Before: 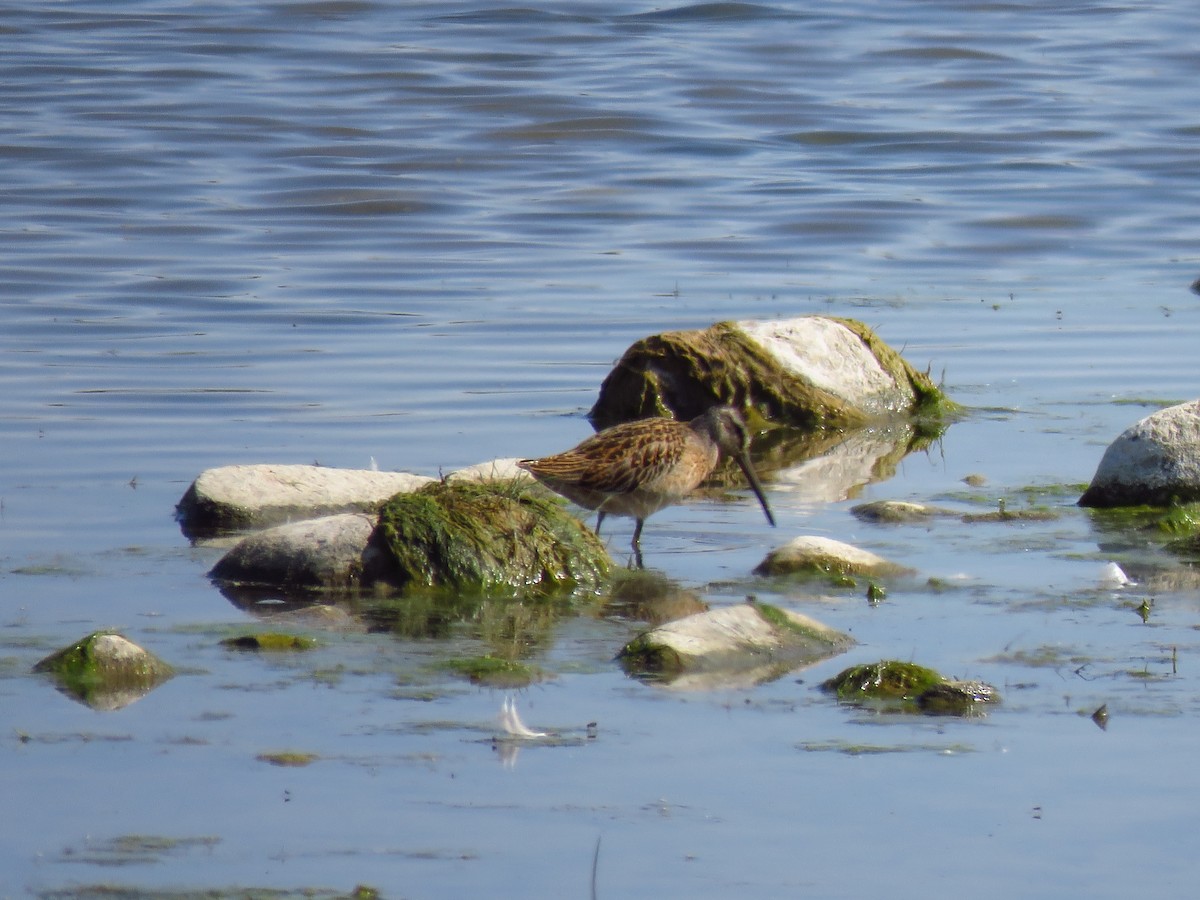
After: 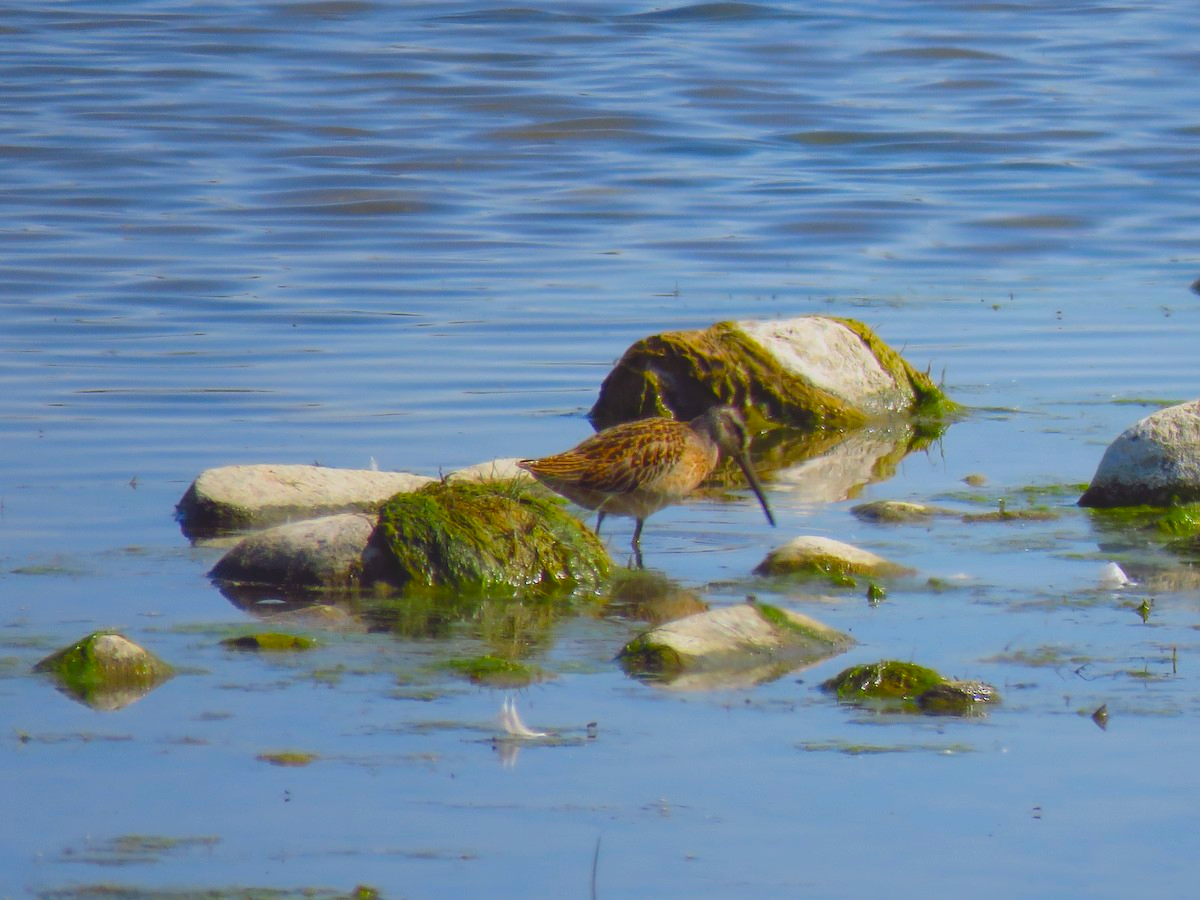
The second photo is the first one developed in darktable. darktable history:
contrast brightness saturation: contrast -0.183, saturation 0.189
color balance rgb: perceptual saturation grading › global saturation 30.8%, global vibrance 9.704%
